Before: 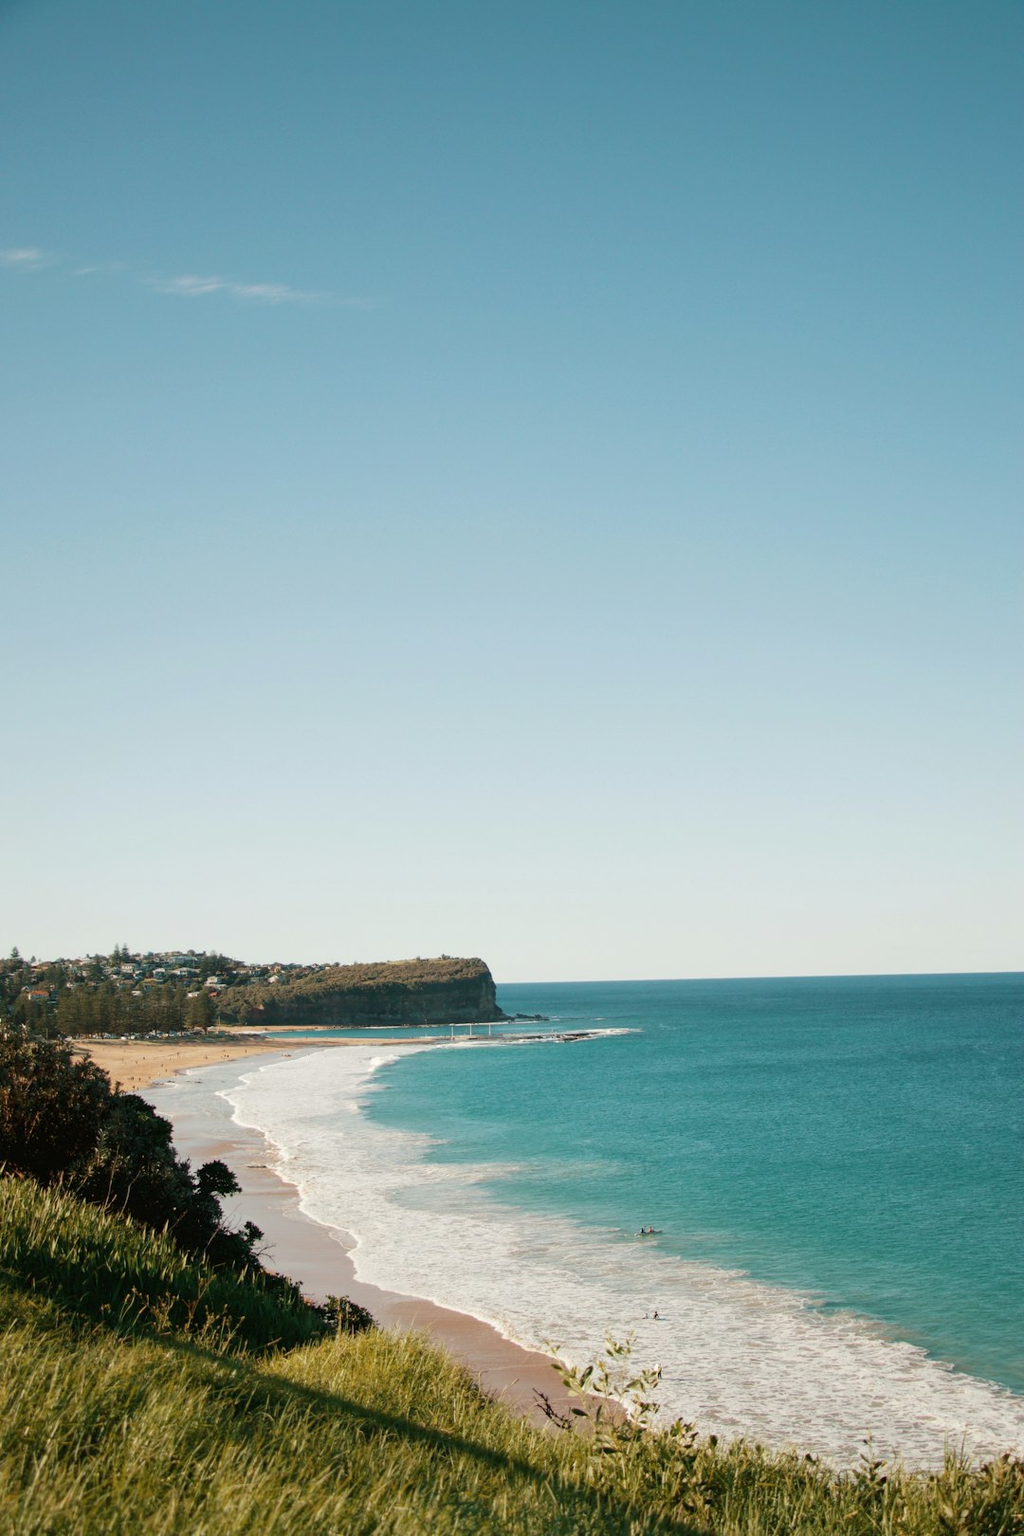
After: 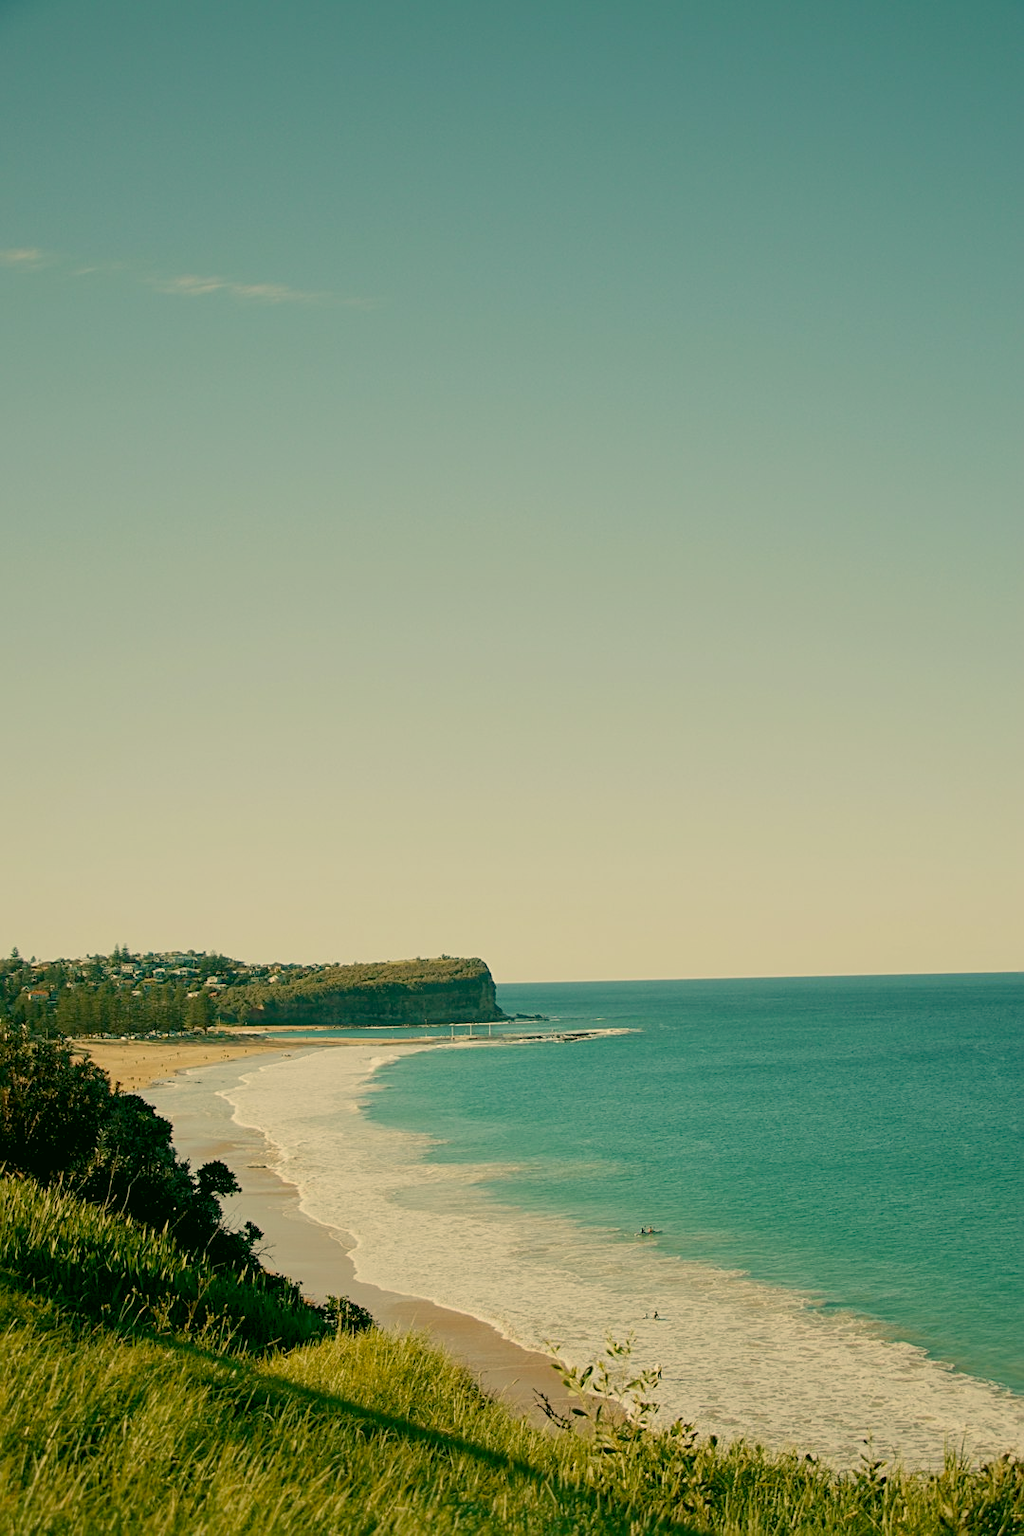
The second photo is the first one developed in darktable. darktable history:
sharpen: radius 2.202, amount 0.388, threshold 0.106
color correction: highlights a* 4.73, highlights b* 24.16, shadows a* -16.07, shadows b* 3.79
color balance rgb: highlights gain › chroma 0.733%, highlights gain › hue 57.05°, global offset › luminance -0.47%, perceptual saturation grading › global saturation -2.222%, perceptual saturation grading › highlights -8.228%, perceptual saturation grading › mid-tones 7.855%, perceptual saturation grading › shadows 4.872%, hue shift -1.43°, contrast -21.389%
